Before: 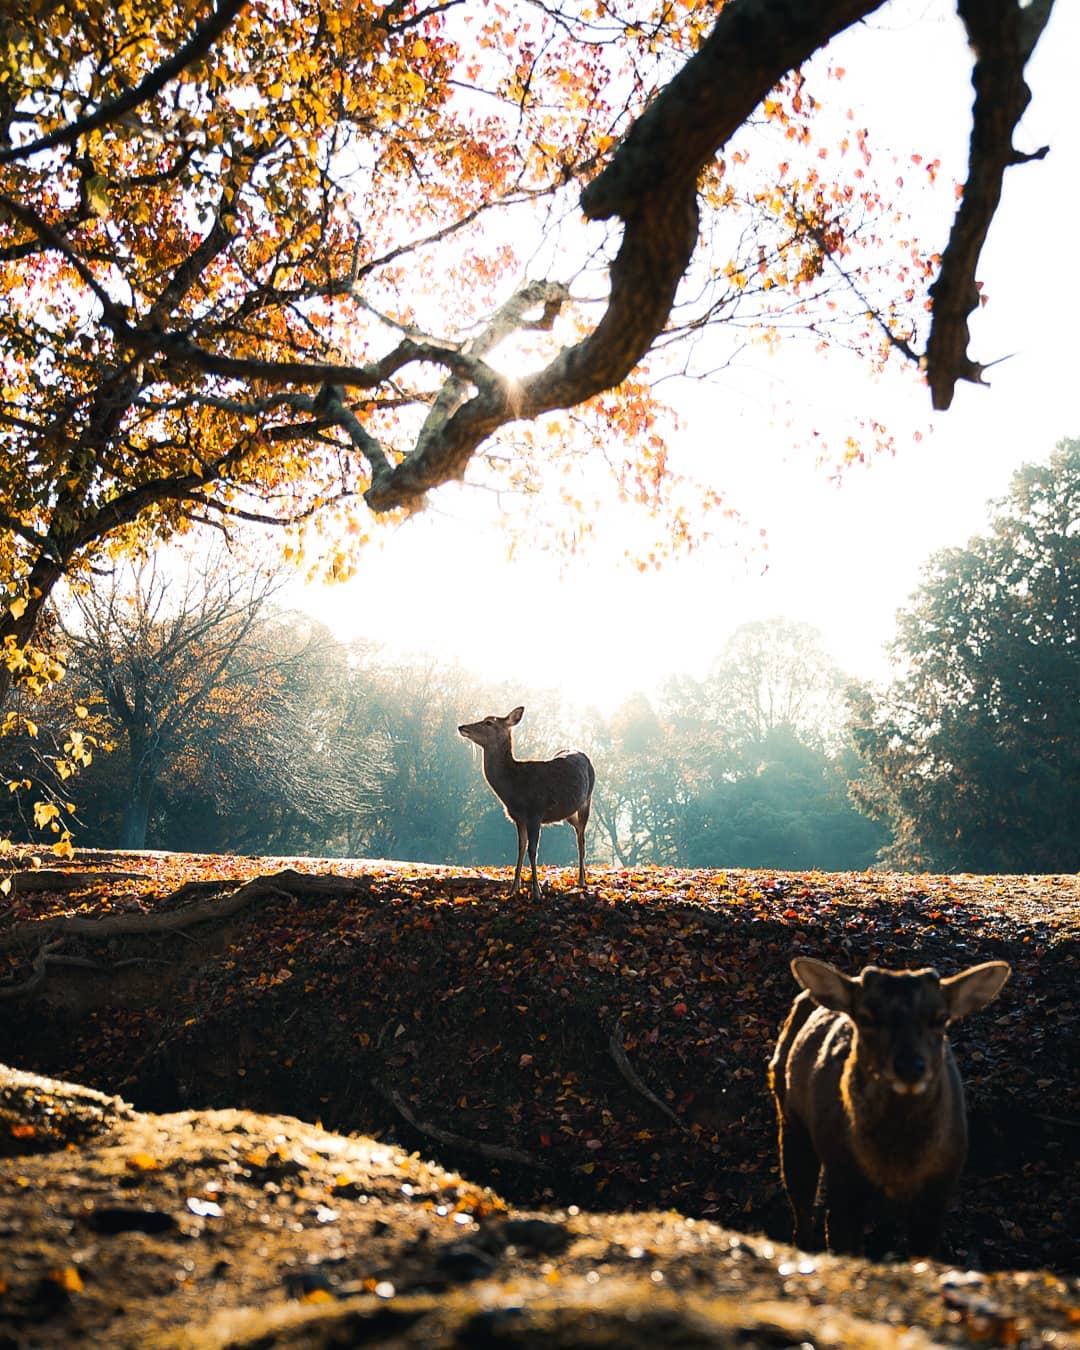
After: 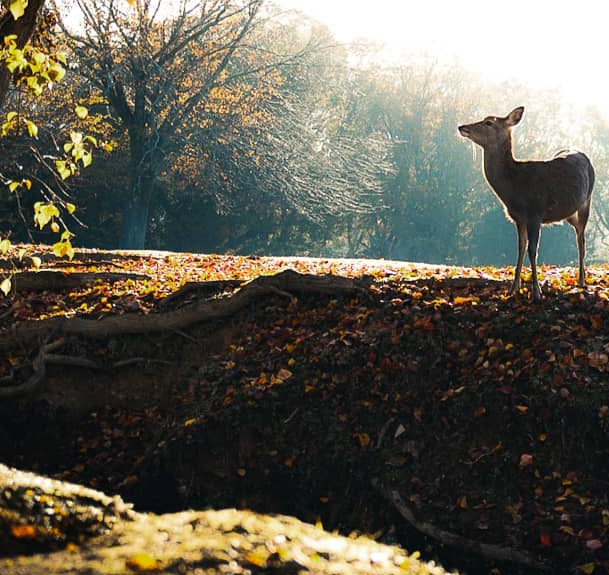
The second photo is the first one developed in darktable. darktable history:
crop: top 44.483%, right 43.593%, bottom 12.892%
color zones: curves: ch2 [(0, 0.5) (0.143, 0.517) (0.286, 0.571) (0.429, 0.522) (0.571, 0.5) (0.714, 0.5) (0.857, 0.5) (1, 0.5)]
